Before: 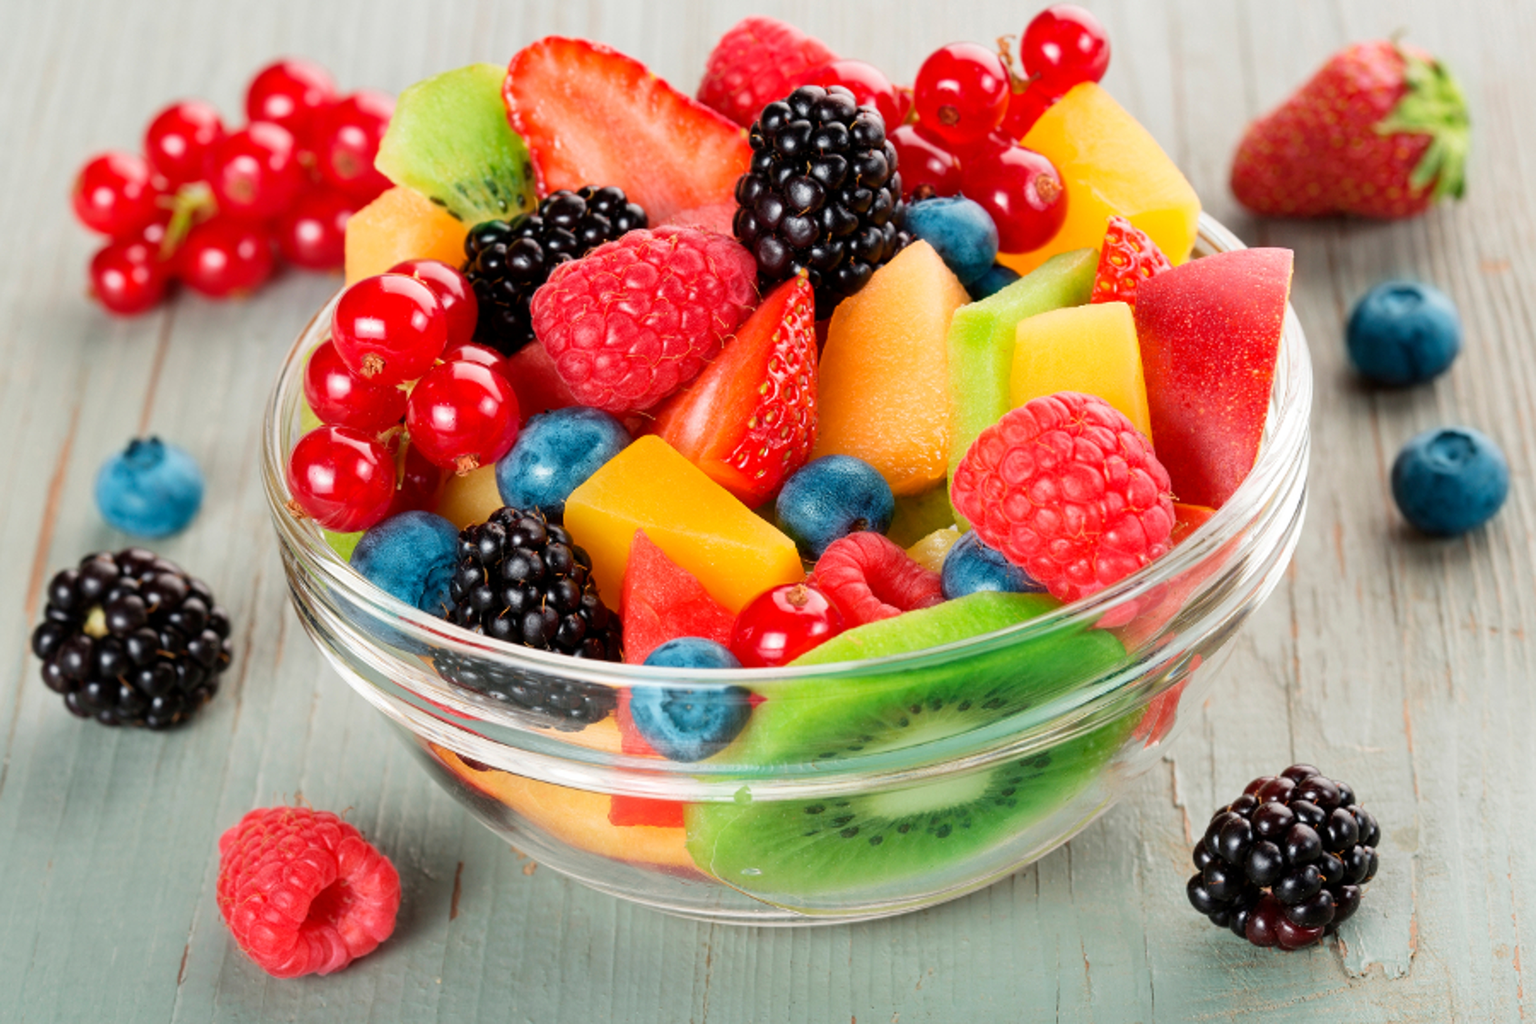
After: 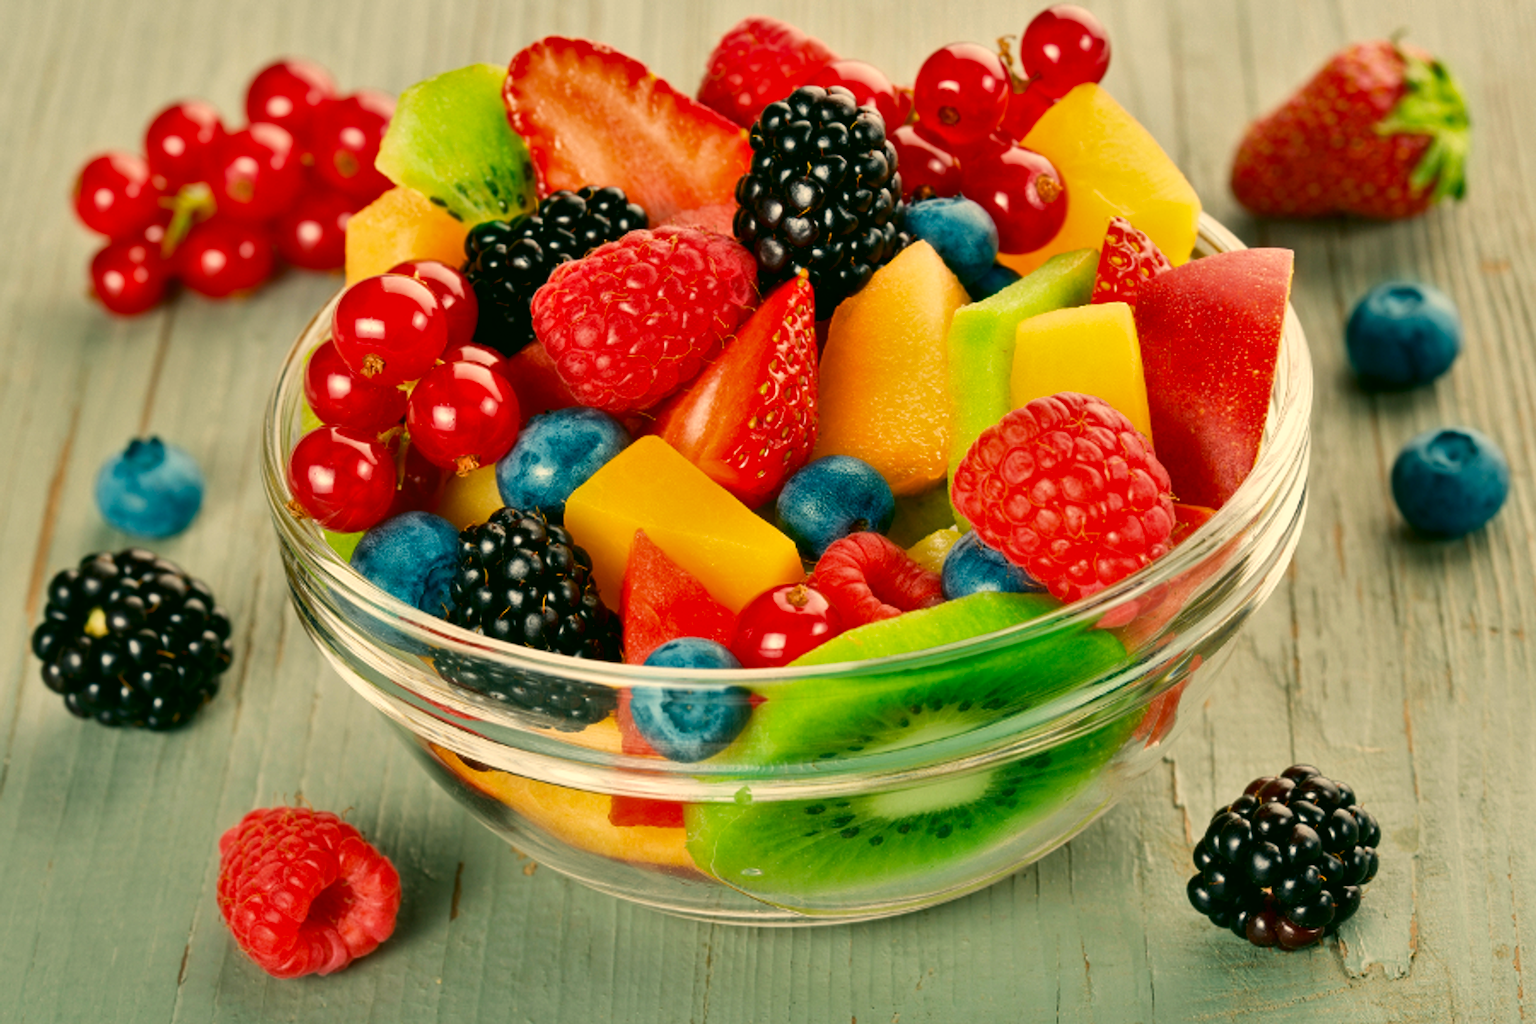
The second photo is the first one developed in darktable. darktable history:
contrast brightness saturation: contrast 0.07, brightness -0.13, saturation 0.06
shadows and highlights: low approximation 0.01, soften with gaussian
color correction: highlights a* 5.3, highlights b* 24.26, shadows a* -15.58, shadows b* 4.02
